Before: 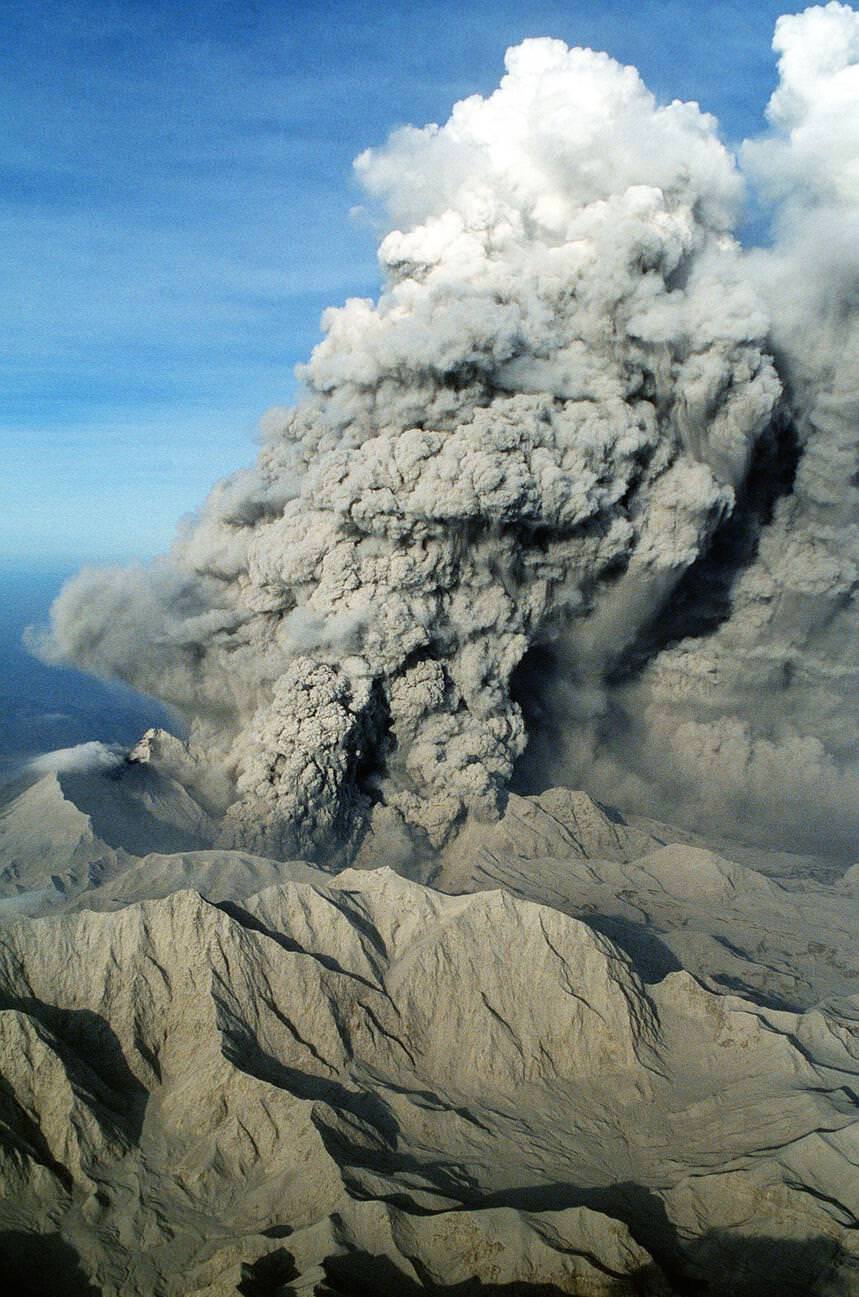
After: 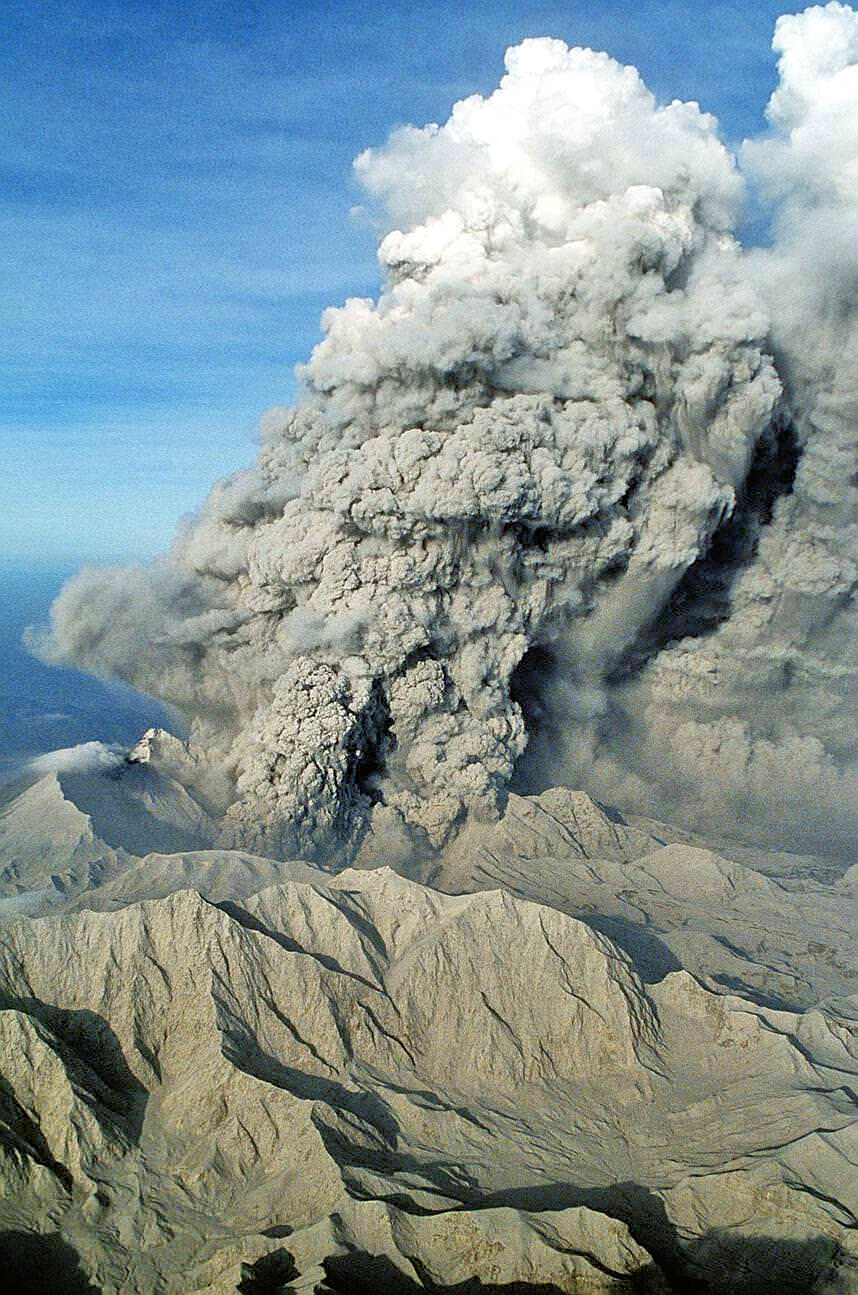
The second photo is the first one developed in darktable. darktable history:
crop: top 0.035%, bottom 0.111%
local contrast: mode bilateral grid, contrast 9, coarseness 25, detail 115%, midtone range 0.2
sharpen: on, module defaults
tone equalizer: -7 EV 0.14 EV, -6 EV 0.603 EV, -5 EV 1.18 EV, -4 EV 1.31 EV, -3 EV 1.16 EV, -2 EV 0.6 EV, -1 EV 0.153 EV
